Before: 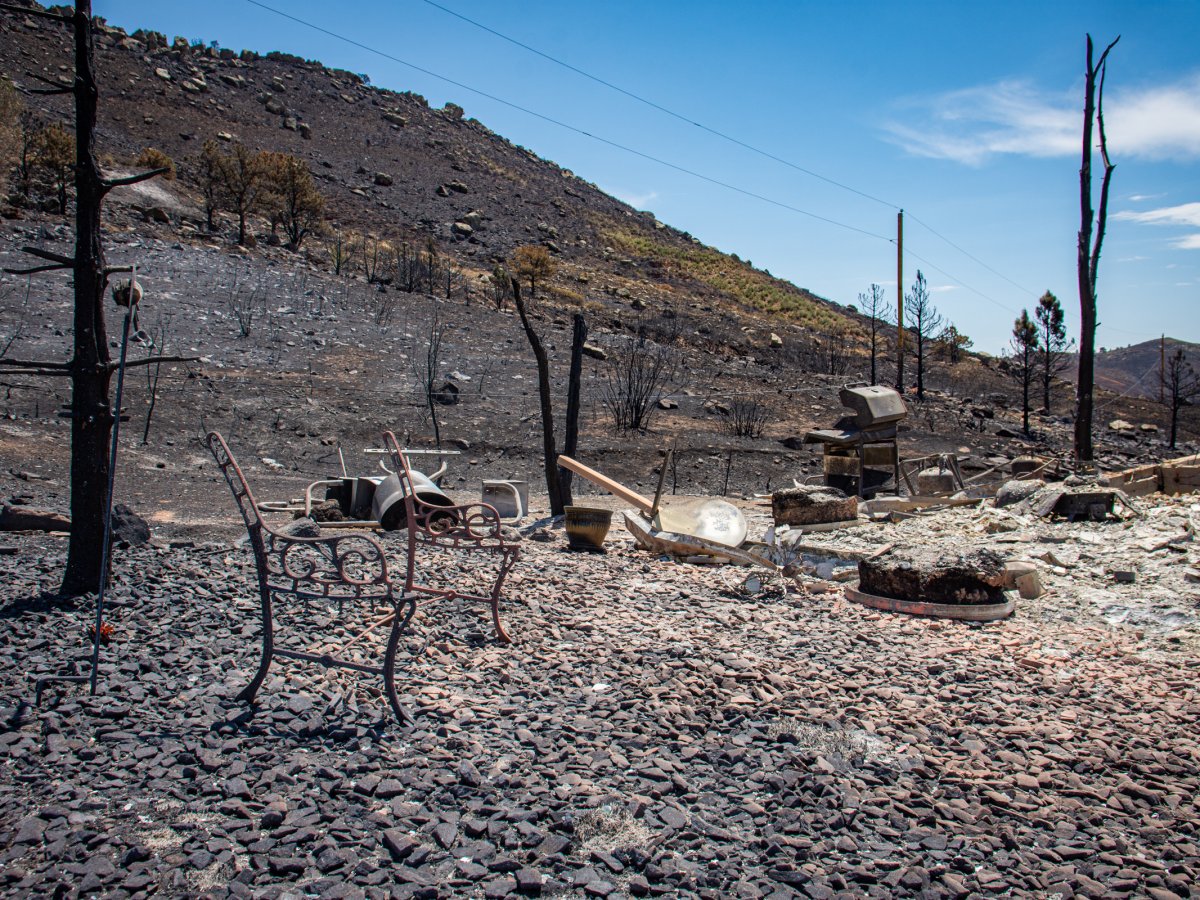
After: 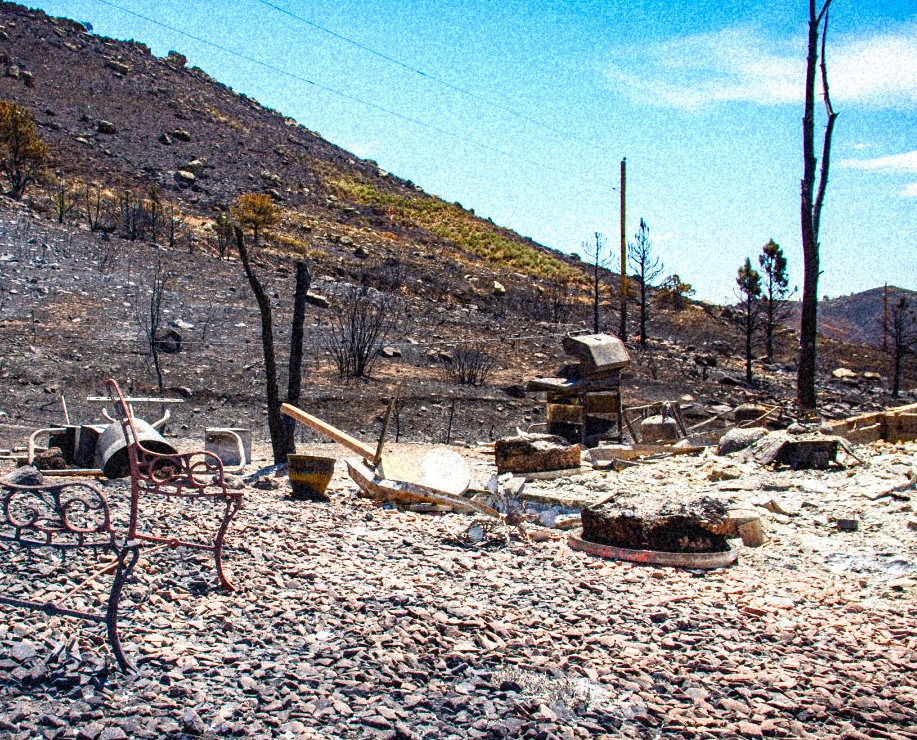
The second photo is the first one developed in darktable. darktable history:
exposure: exposure 0.131 EV, compensate highlight preservation false
crop: left 23.095%, top 5.827%, bottom 11.854%
grain: coarseness 46.9 ISO, strength 50.21%, mid-tones bias 0%
color balance rgb: perceptual saturation grading › highlights -29.58%, perceptual saturation grading › mid-tones 29.47%, perceptual saturation grading › shadows 59.73%, perceptual brilliance grading › global brilliance -17.79%, perceptual brilliance grading › highlights 28.73%, global vibrance 15.44%
contrast brightness saturation: contrast 0.2, brightness 0.16, saturation 0.22
